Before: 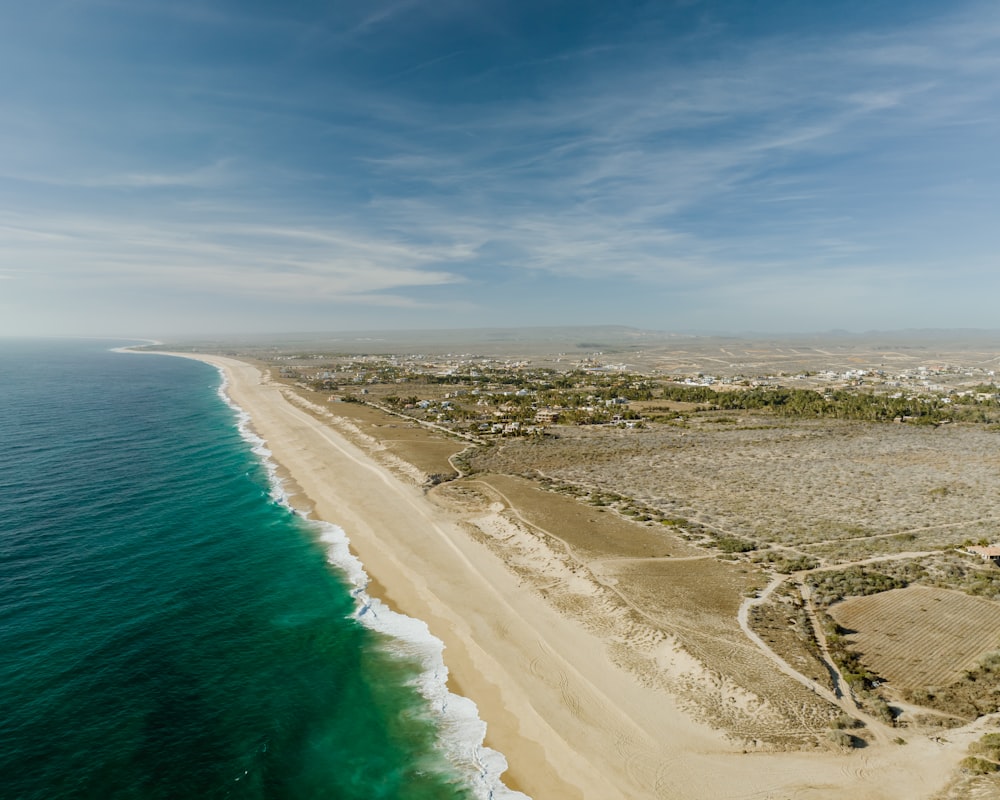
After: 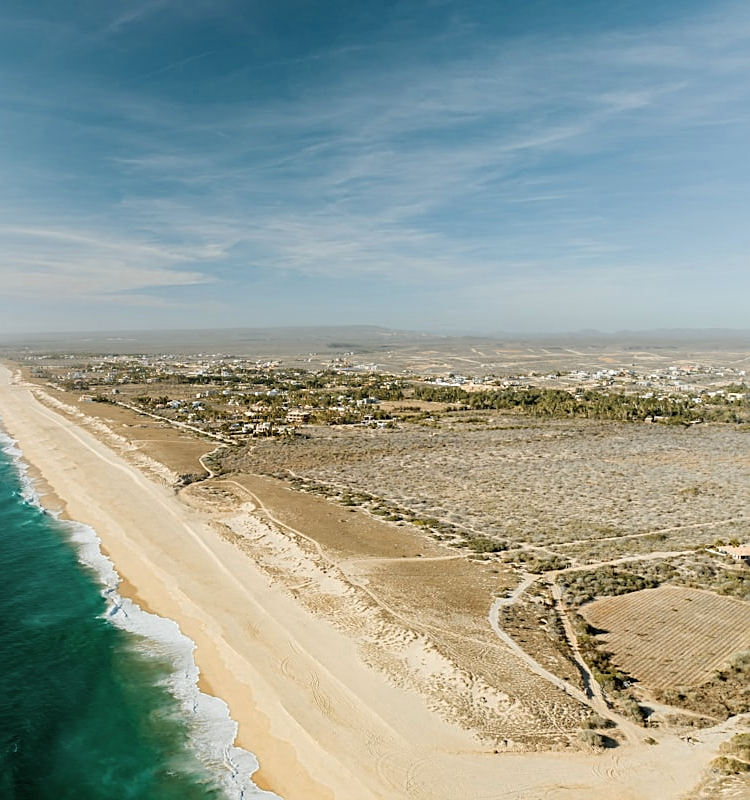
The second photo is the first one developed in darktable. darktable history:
color zones: curves: ch0 [(0.018, 0.548) (0.197, 0.654) (0.425, 0.447) (0.605, 0.658) (0.732, 0.579)]; ch1 [(0.105, 0.531) (0.224, 0.531) (0.386, 0.39) (0.618, 0.456) (0.732, 0.456) (0.956, 0.421)]; ch2 [(0.039, 0.583) (0.215, 0.465) (0.399, 0.544) (0.465, 0.548) (0.614, 0.447) (0.724, 0.43) (0.882, 0.623) (0.956, 0.632)]
crop and rotate: left 24.985%
sharpen: amount 0.497
